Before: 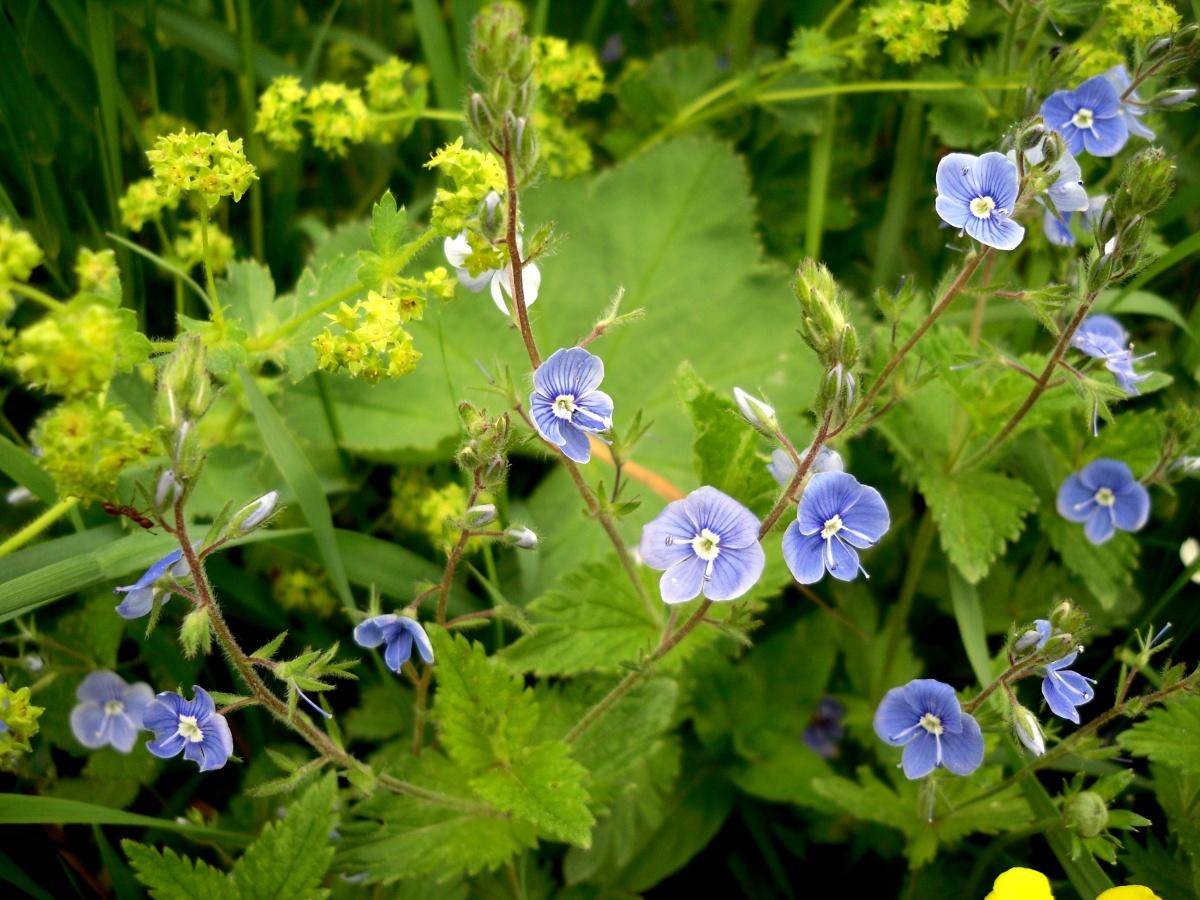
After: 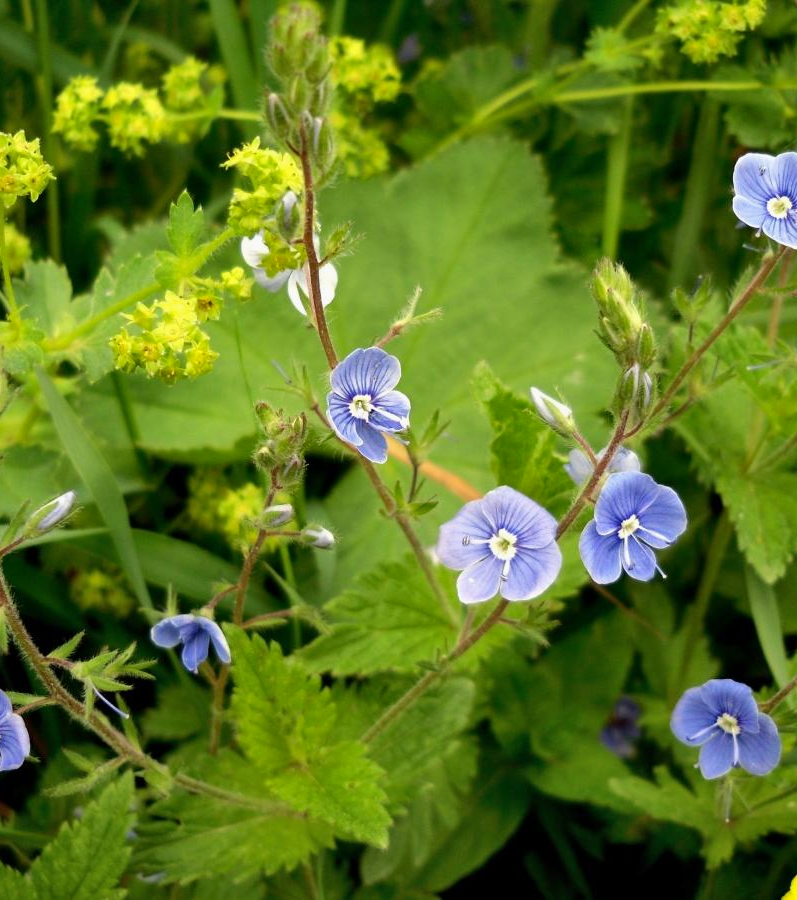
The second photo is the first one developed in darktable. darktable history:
crop: left 16.978%, right 16.557%
shadows and highlights: shadows 43.83, white point adjustment -1.56, soften with gaussian
